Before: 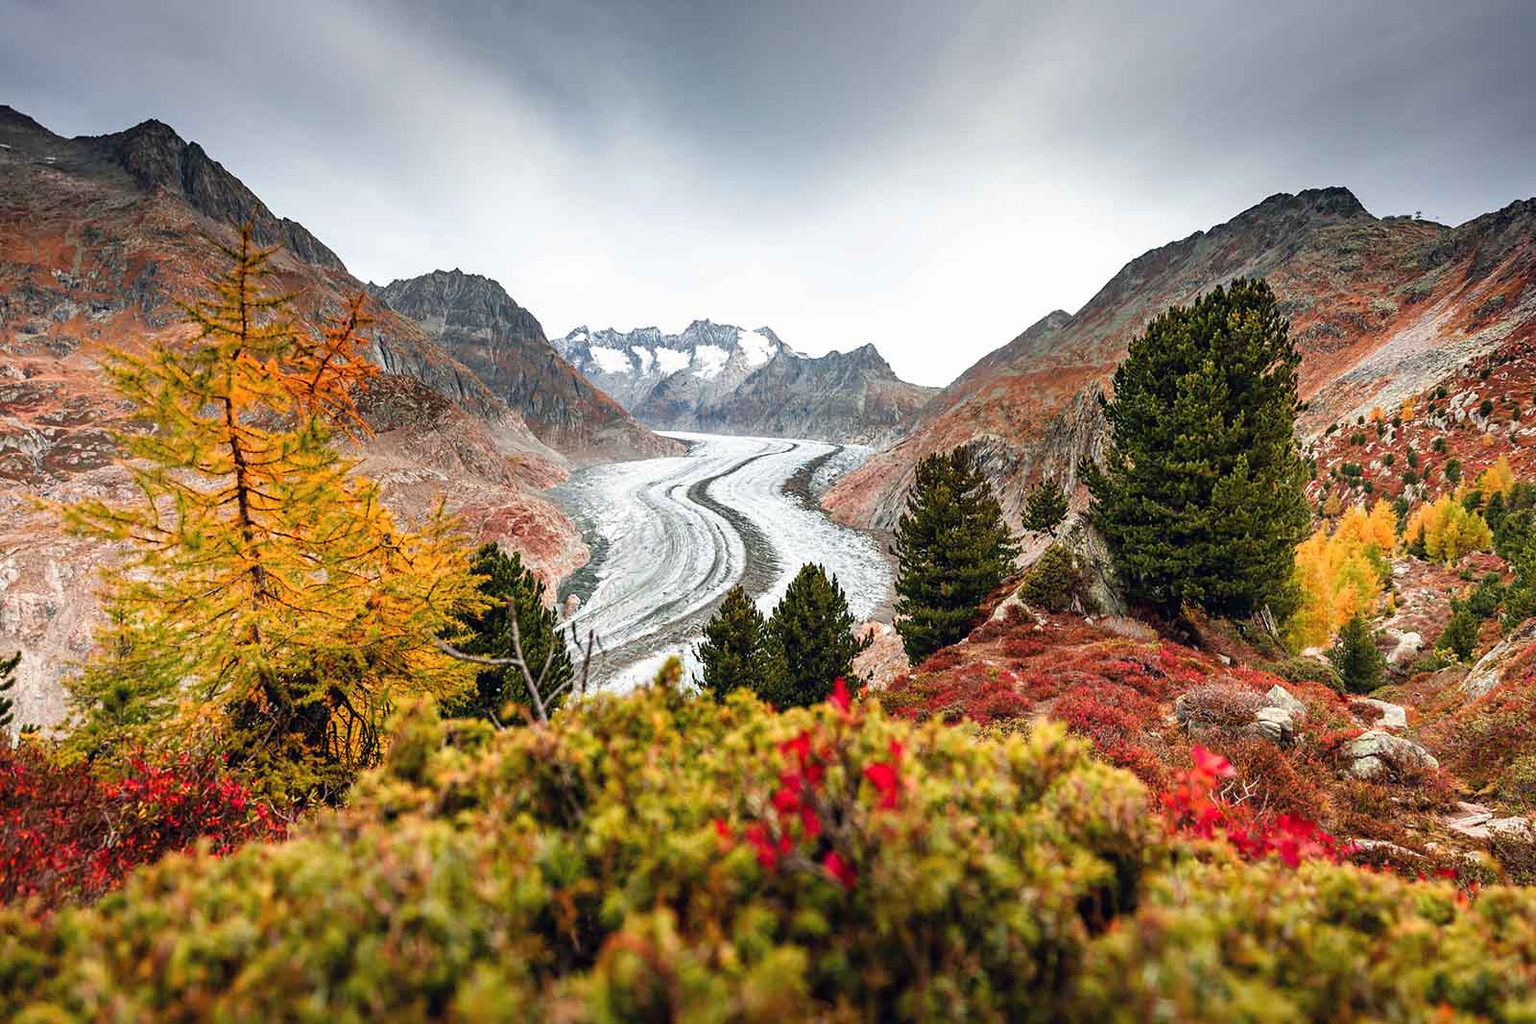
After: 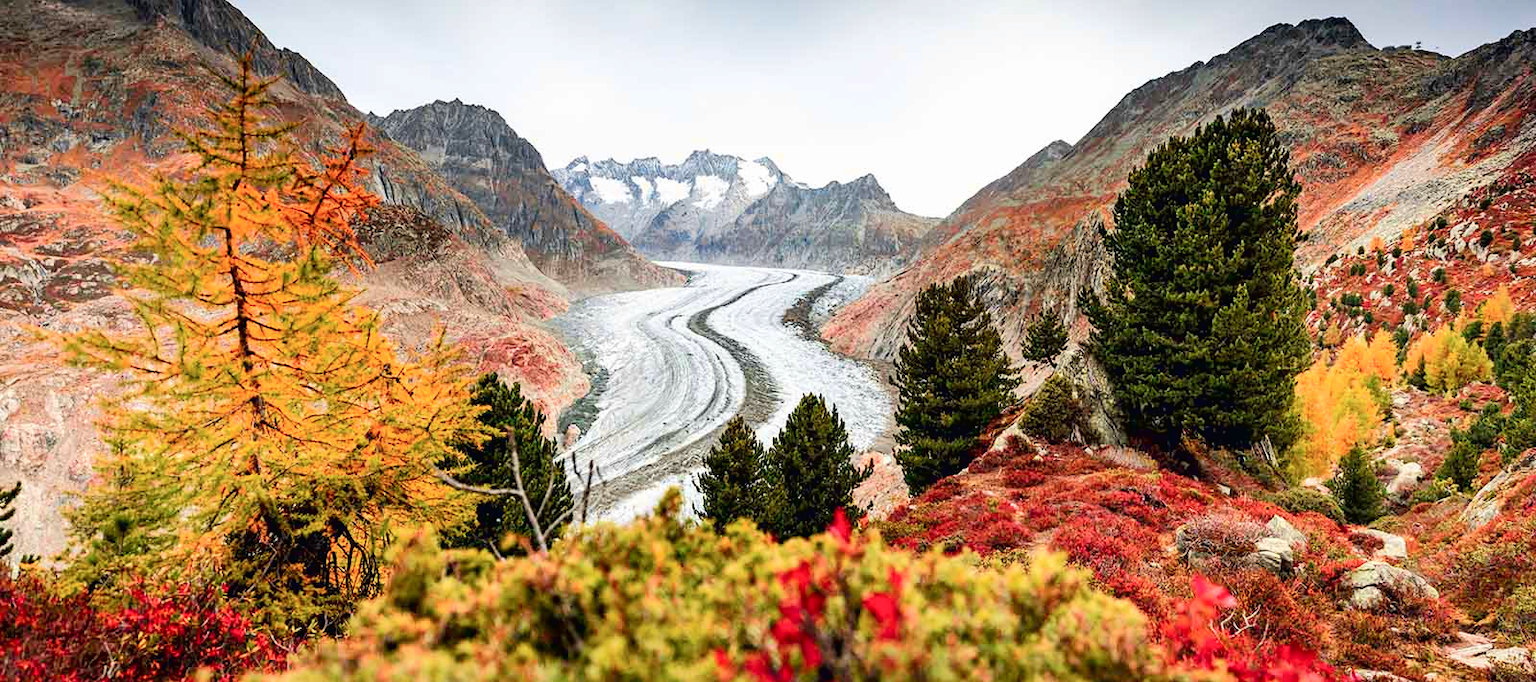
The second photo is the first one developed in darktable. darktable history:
crop: top 16.664%, bottom 16.687%
tone curve: curves: ch0 [(0, 0.013) (0.054, 0.018) (0.205, 0.191) (0.289, 0.292) (0.39, 0.424) (0.493, 0.551) (0.666, 0.743) (0.795, 0.841) (1, 0.998)]; ch1 [(0, 0) (0.385, 0.343) (0.439, 0.415) (0.494, 0.495) (0.501, 0.501) (0.51, 0.509) (0.548, 0.554) (0.586, 0.614) (0.66, 0.706) (0.783, 0.804) (1, 1)]; ch2 [(0, 0) (0.304, 0.31) (0.403, 0.399) (0.441, 0.428) (0.47, 0.469) (0.498, 0.496) (0.524, 0.538) (0.566, 0.579) (0.633, 0.665) (0.7, 0.711) (1, 1)], color space Lab, independent channels, preserve colors none
